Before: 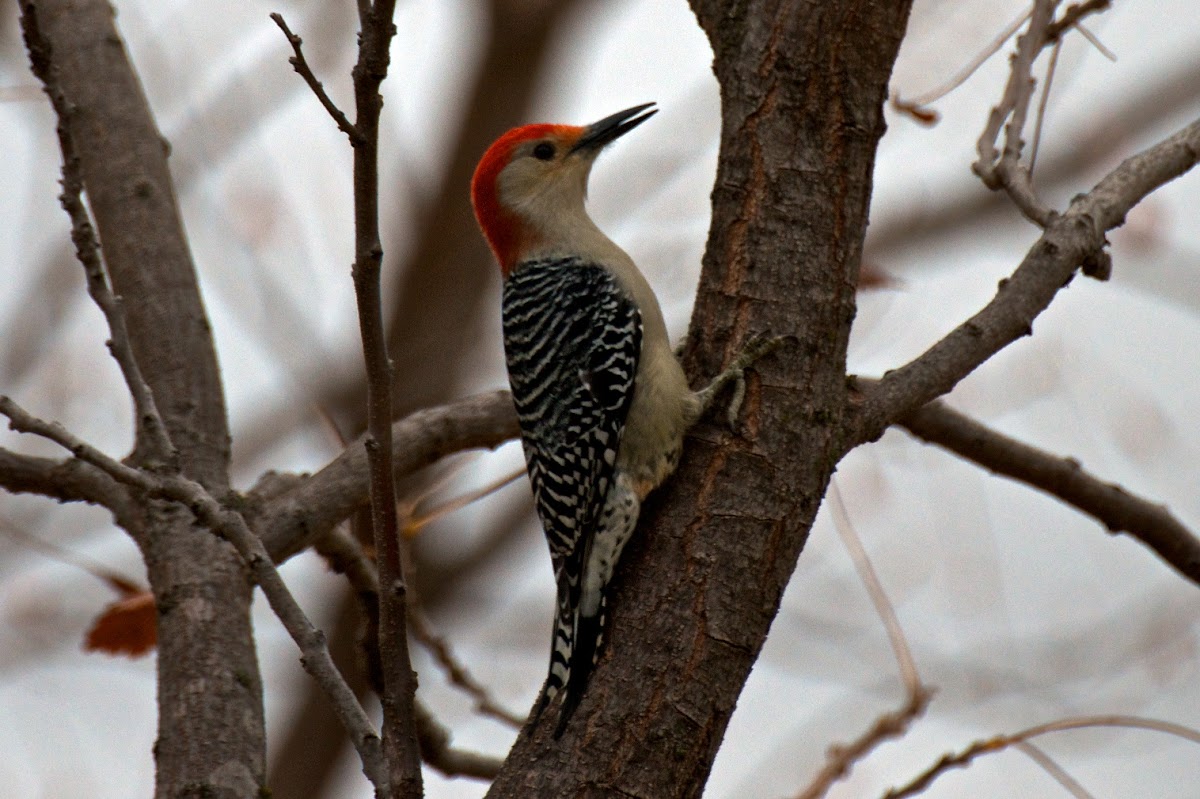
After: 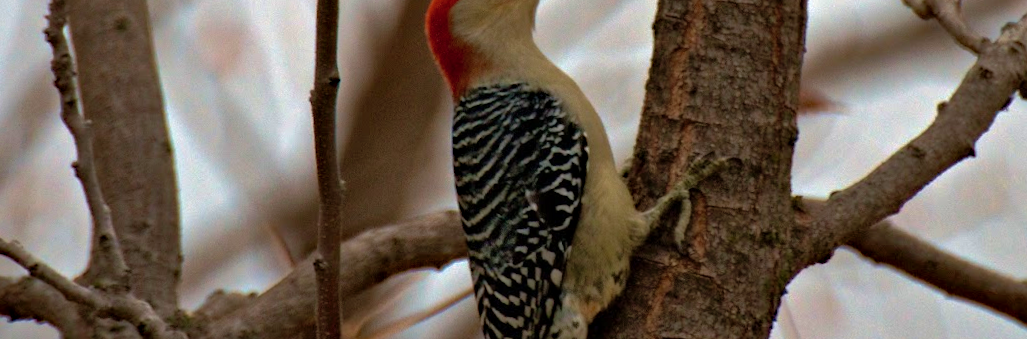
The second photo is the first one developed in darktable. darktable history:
crop: left 7.036%, top 18.398%, right 14.379%, bottom 40.043%
rotate and perspective: rotation 0.128°, lens shift (vertical) -0.181, lens shift (horizontal) -0.044, shear 0.001, automatic cropping off
shadows and highlights: on, module defaults
haze removal: on, module defaults
color balance rgb: perceptual saturation grading › global saturation 3.7%, global vibrance 5.56%, contrast 3.24%
velvia: strength 36.57%
